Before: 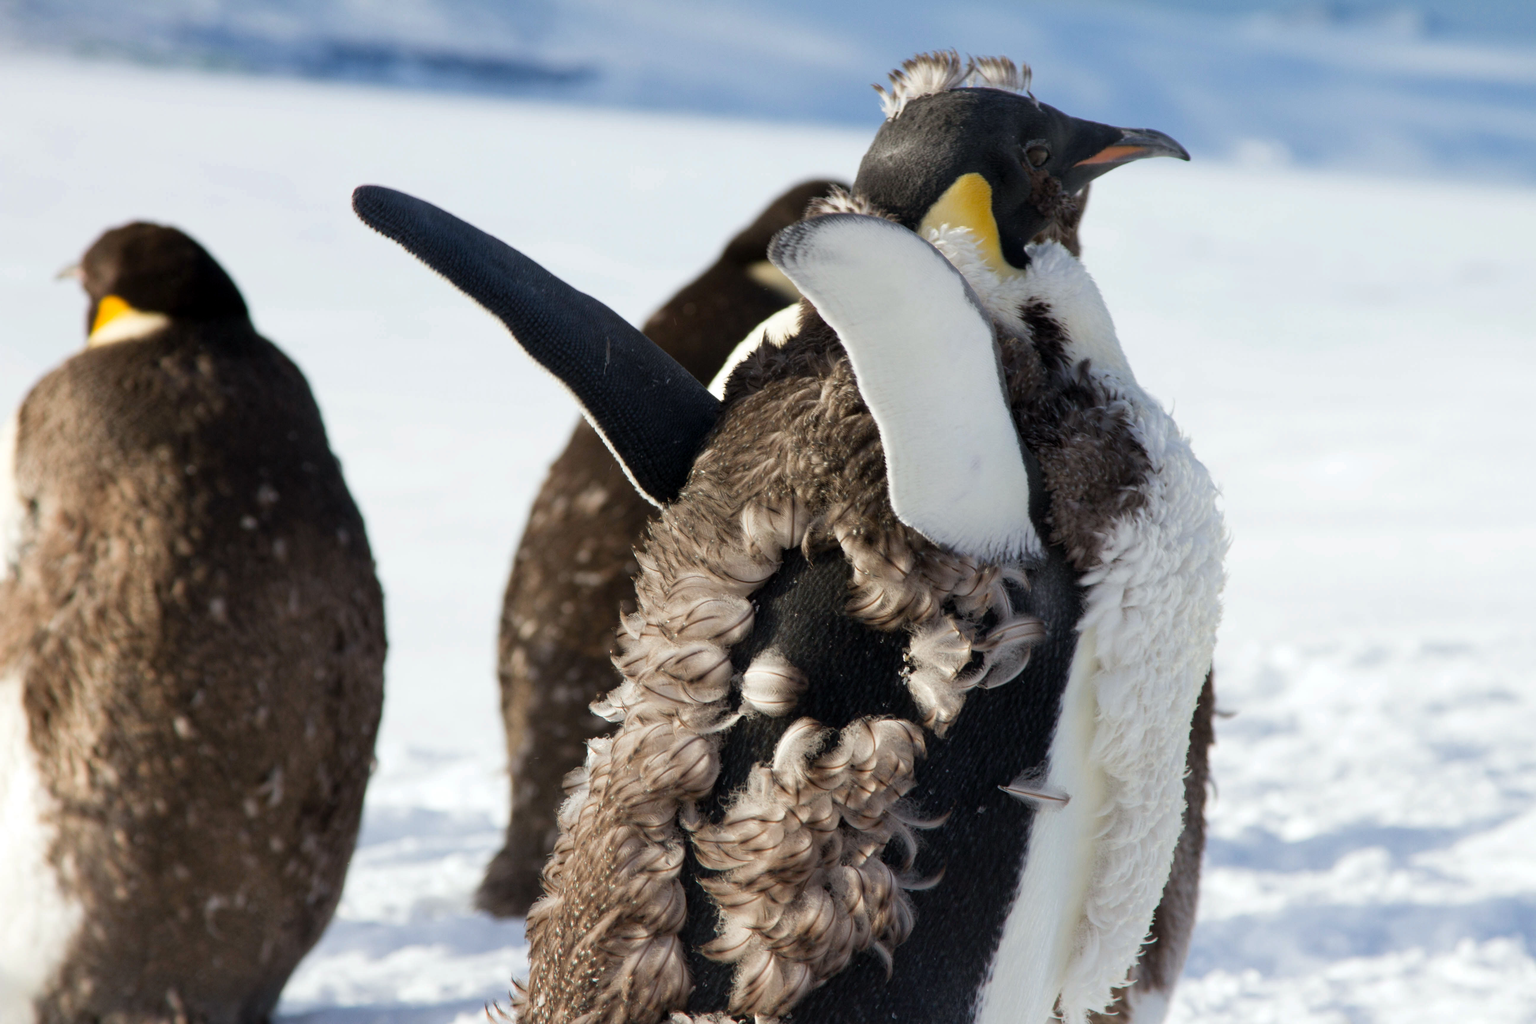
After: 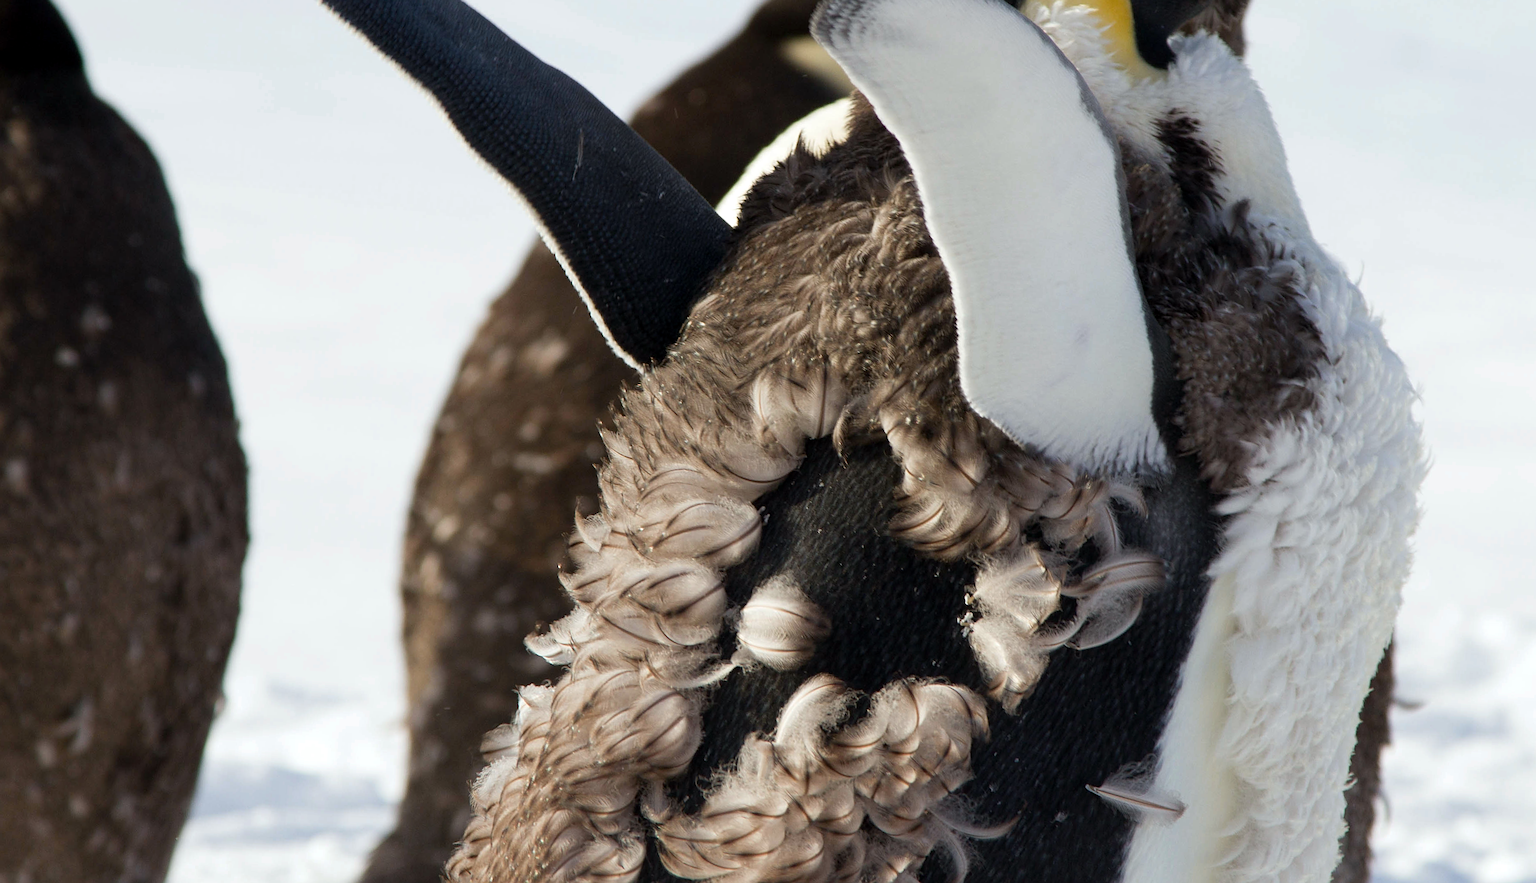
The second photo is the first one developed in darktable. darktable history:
crop and rotate: angle -3.44°, left 9.861%, top 20.594%, right 11.973%, bottom 11.95%
sharpen: on, module defaults
